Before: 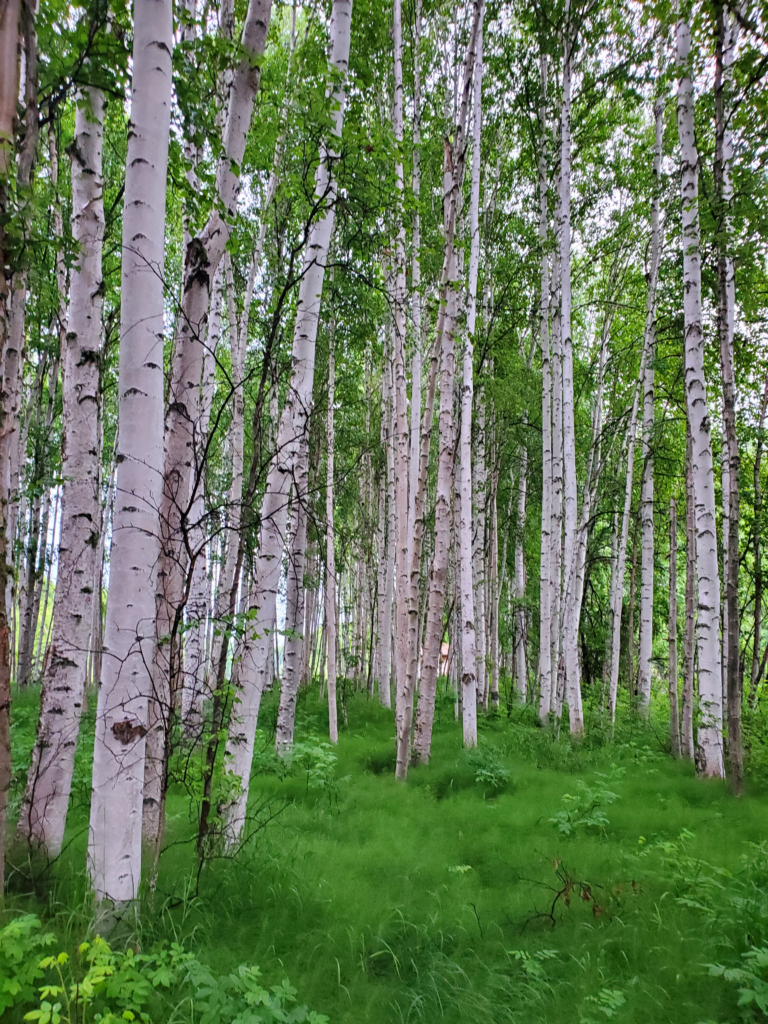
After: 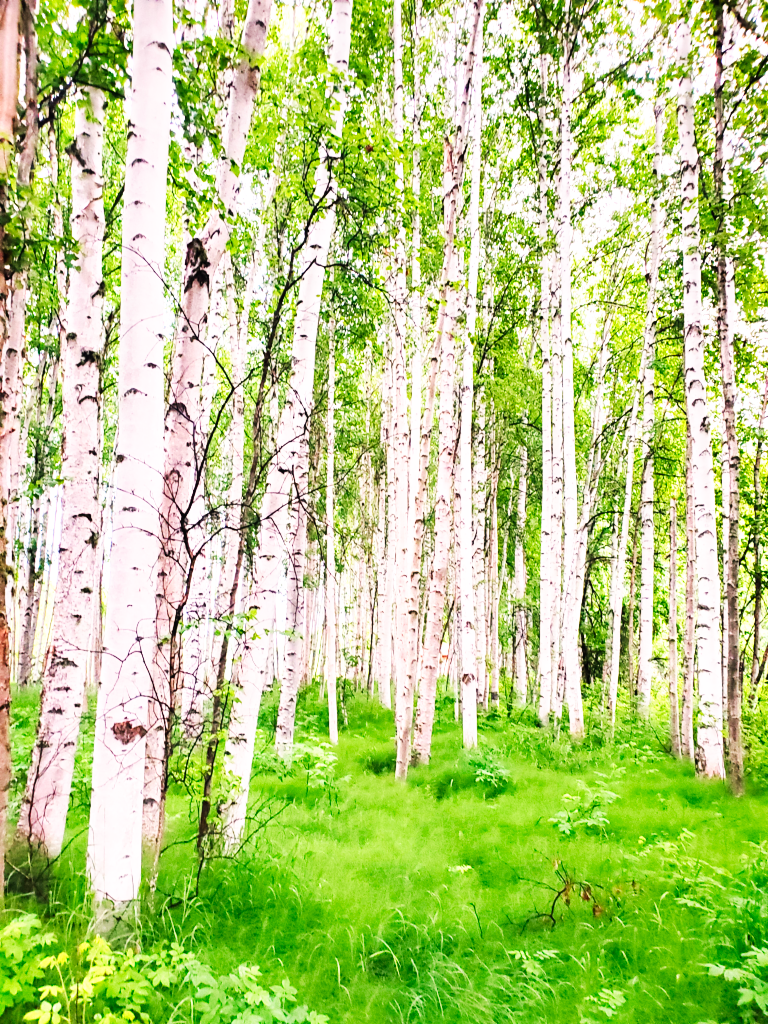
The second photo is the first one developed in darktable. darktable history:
exposure: black level correction 0, exposure 0.7 EV, compensate exposure bias true, compensate highlight preservation false
contrast equalizer: y [[0.5, 0.5, 0.472, 0.5, 0.5, 0.5], [0.5 ×6], [0.5 ×6], [0 ×6], [0 ×6]]
base curve: curves: ch0 [(0, 0) (0.007, 0.004) (0.027, 0.03) (0.046, 0.07) (0.207, 0.54) (0.442, 0.872) (0.673, 0.972) (1, 1)], preserve colors none
white balance: red 1.127, blue 0.943
